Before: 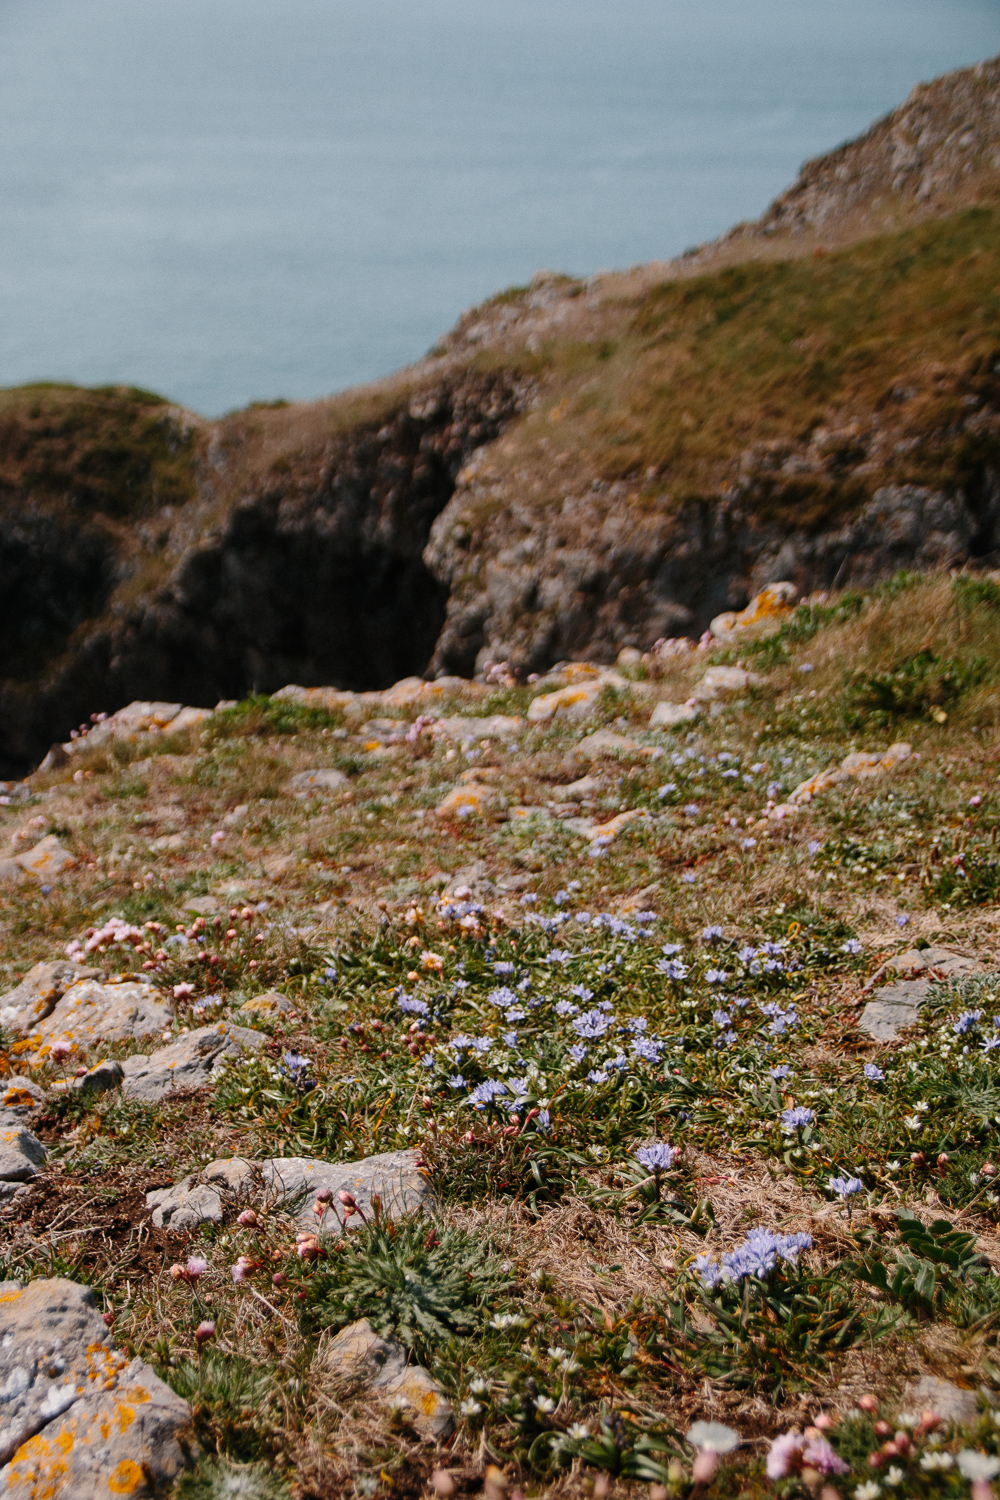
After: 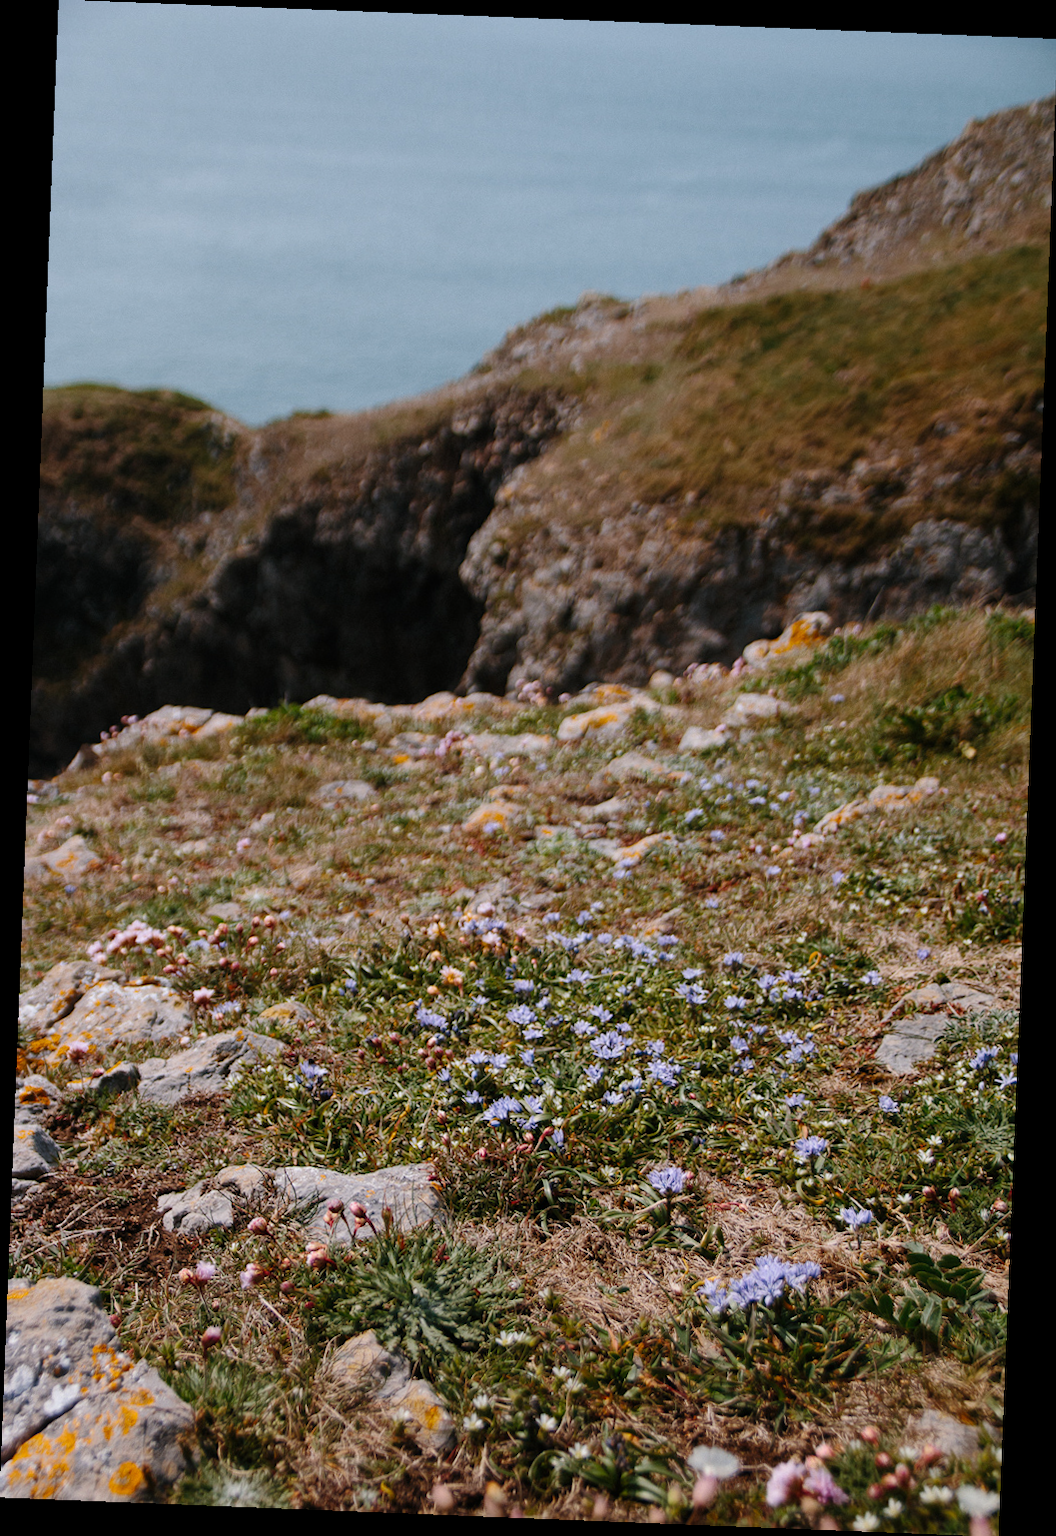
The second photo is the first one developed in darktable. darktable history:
rotate and perspective: rotation 2.27°, automatic cropping off
white balance: red 0.976, blue 1.04
